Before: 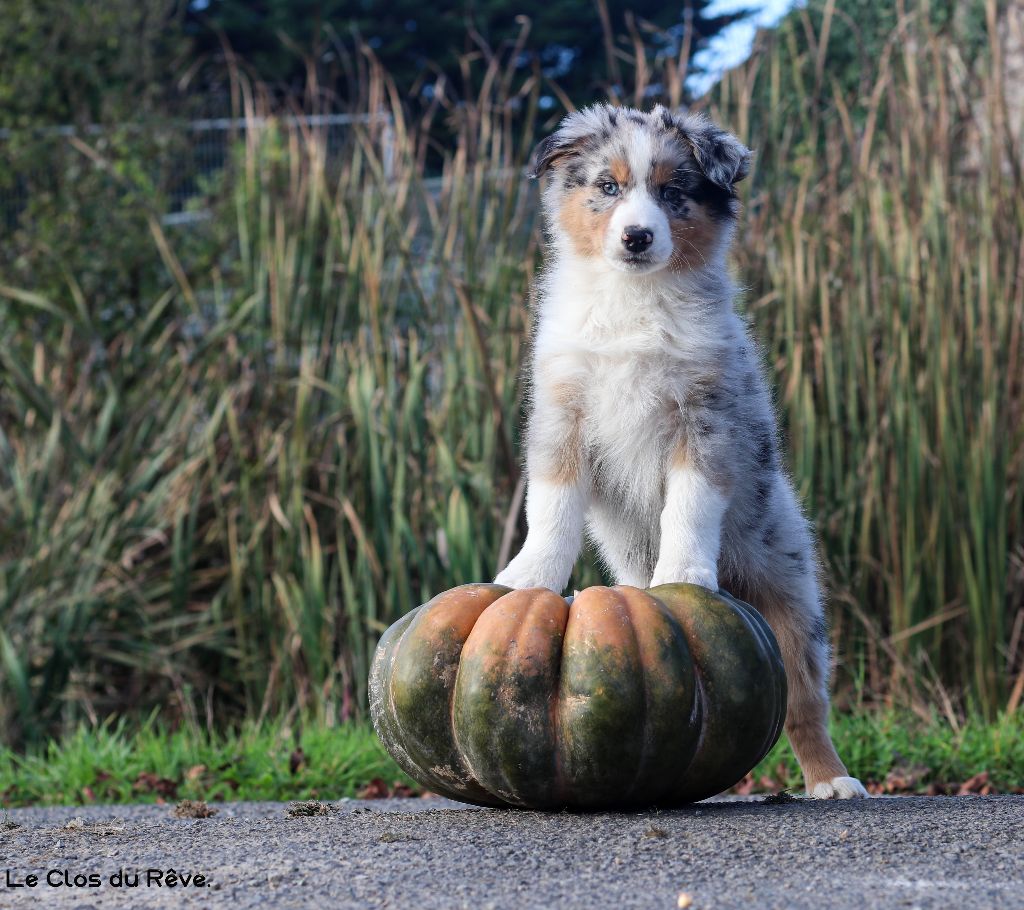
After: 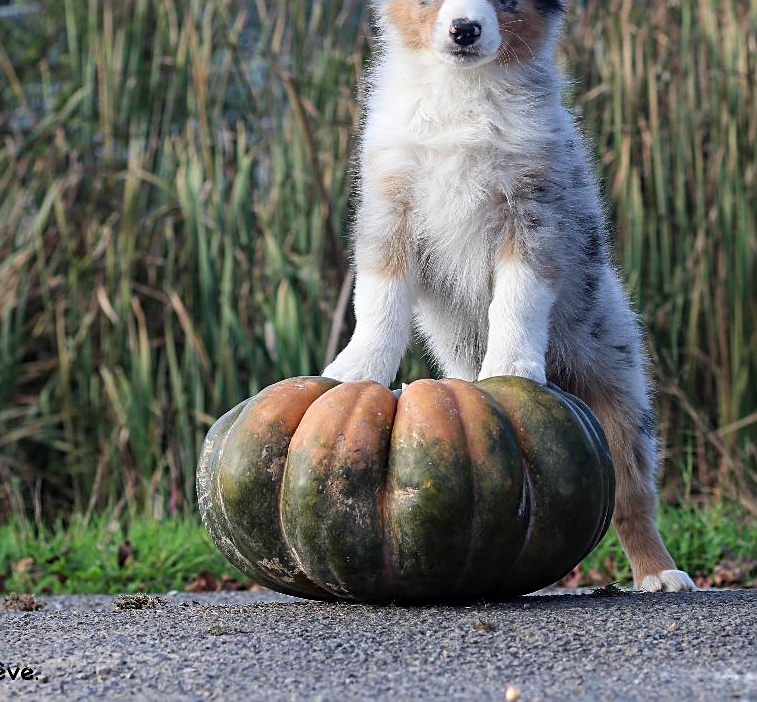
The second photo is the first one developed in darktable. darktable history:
crop: left 16.871%, top 22.857%, right 9.116%
sharpen: on, module defaults
